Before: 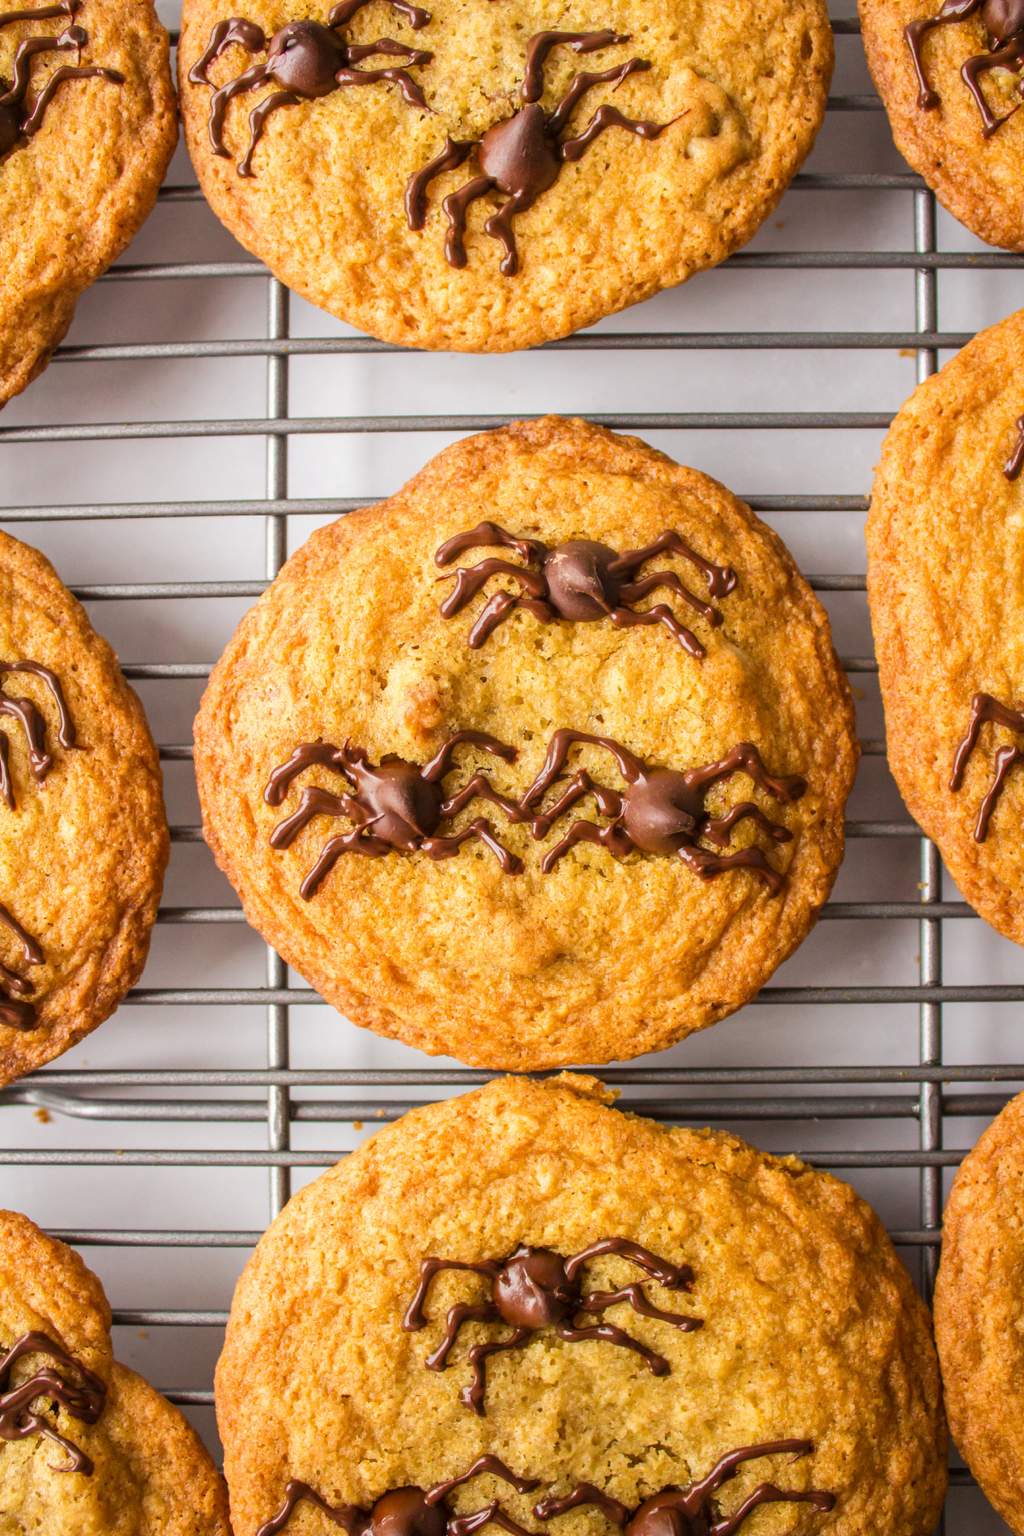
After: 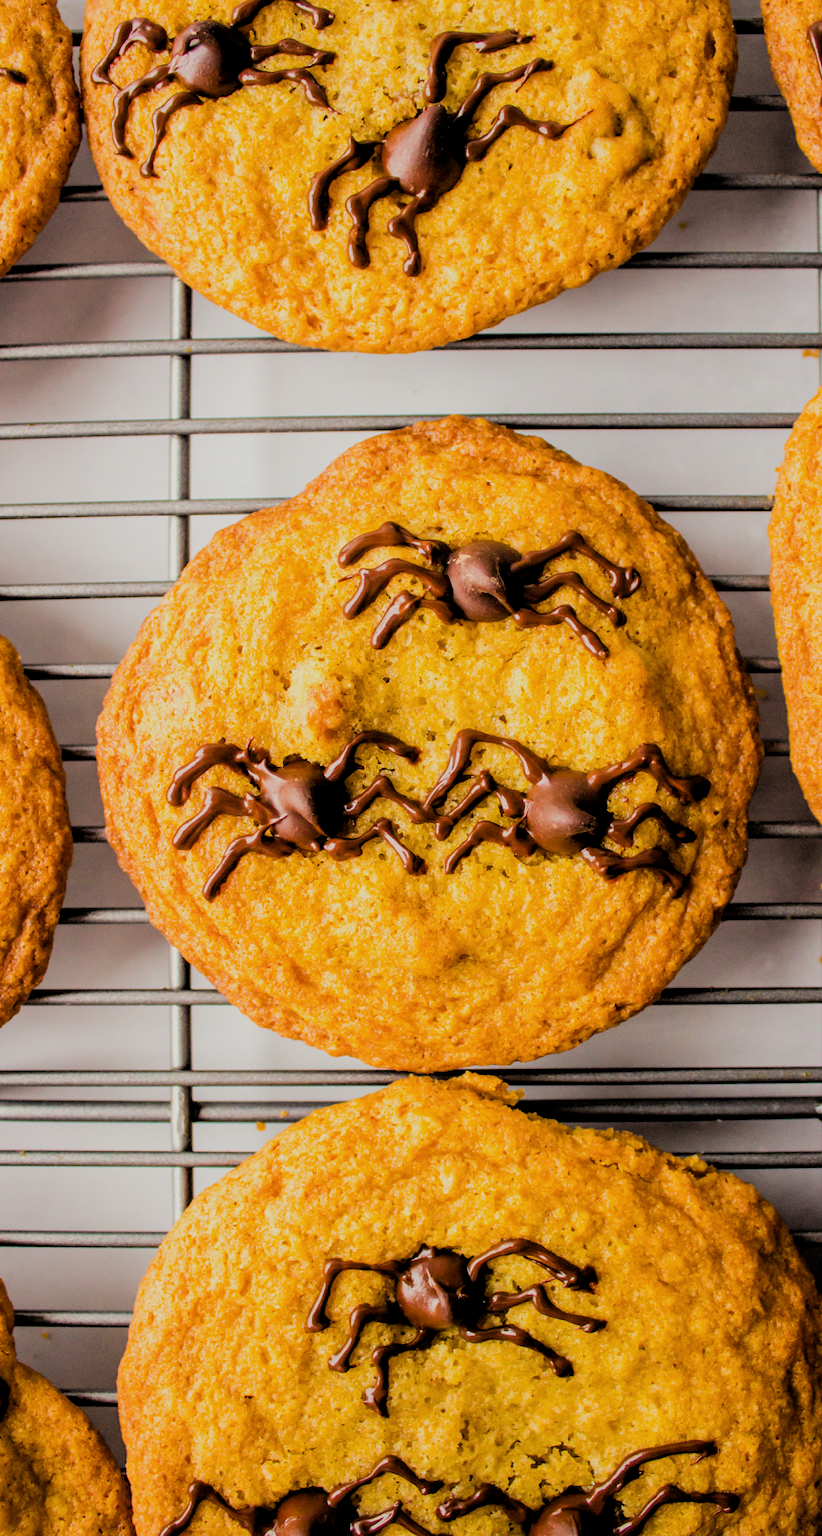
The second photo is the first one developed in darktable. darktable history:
filmic rgb: black relative exposure -2.76 EV, white relative exposure 4.56 EV, hardness 1.76, contrast 1.236
color correction: highlights b* 0.044, saturation 0.989
crop and rotate: left 9.528%, right 10.216%
color balance rgb: highlights gain › luminance 6.592%, highlights gain › chroma 1.3%, highlights gain › hue 92.29°, perceptual saturation grading › global saturation 19.304%
